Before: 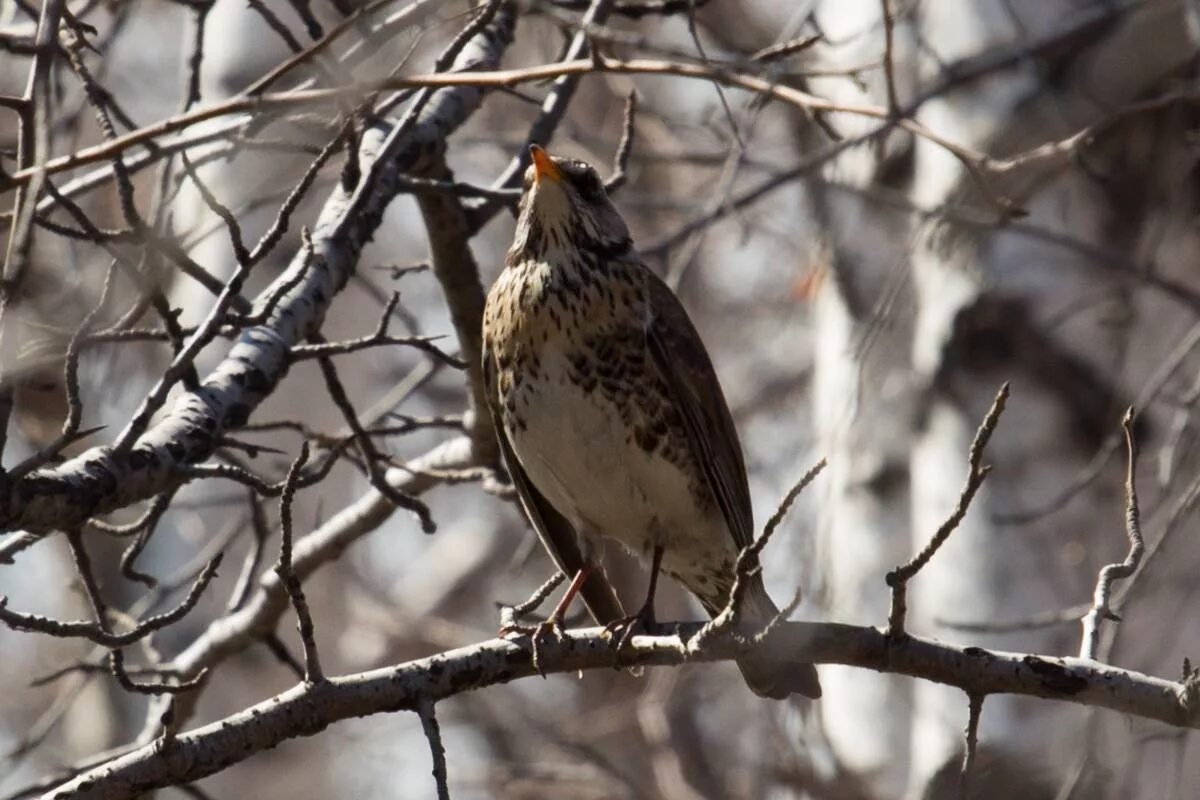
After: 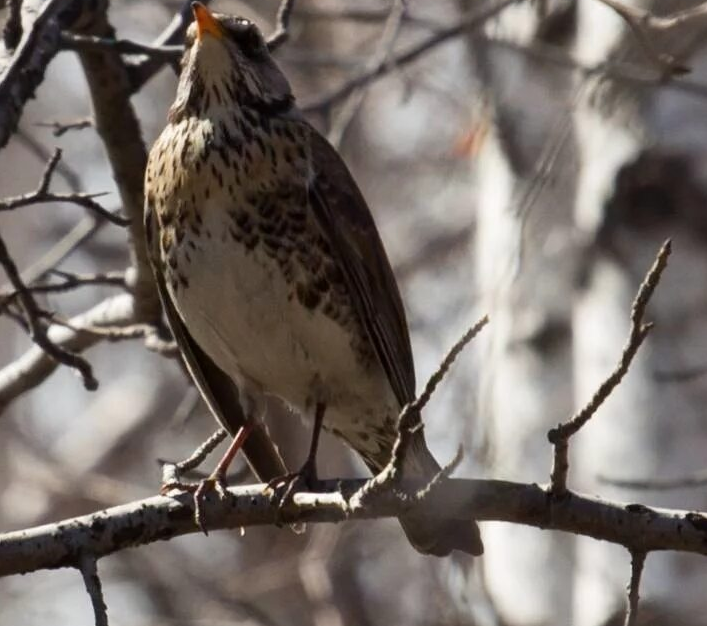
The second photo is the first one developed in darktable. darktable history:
crop and rotate: left 28.24%, top 17.958%, right 12.802%, bottom 3.724%
